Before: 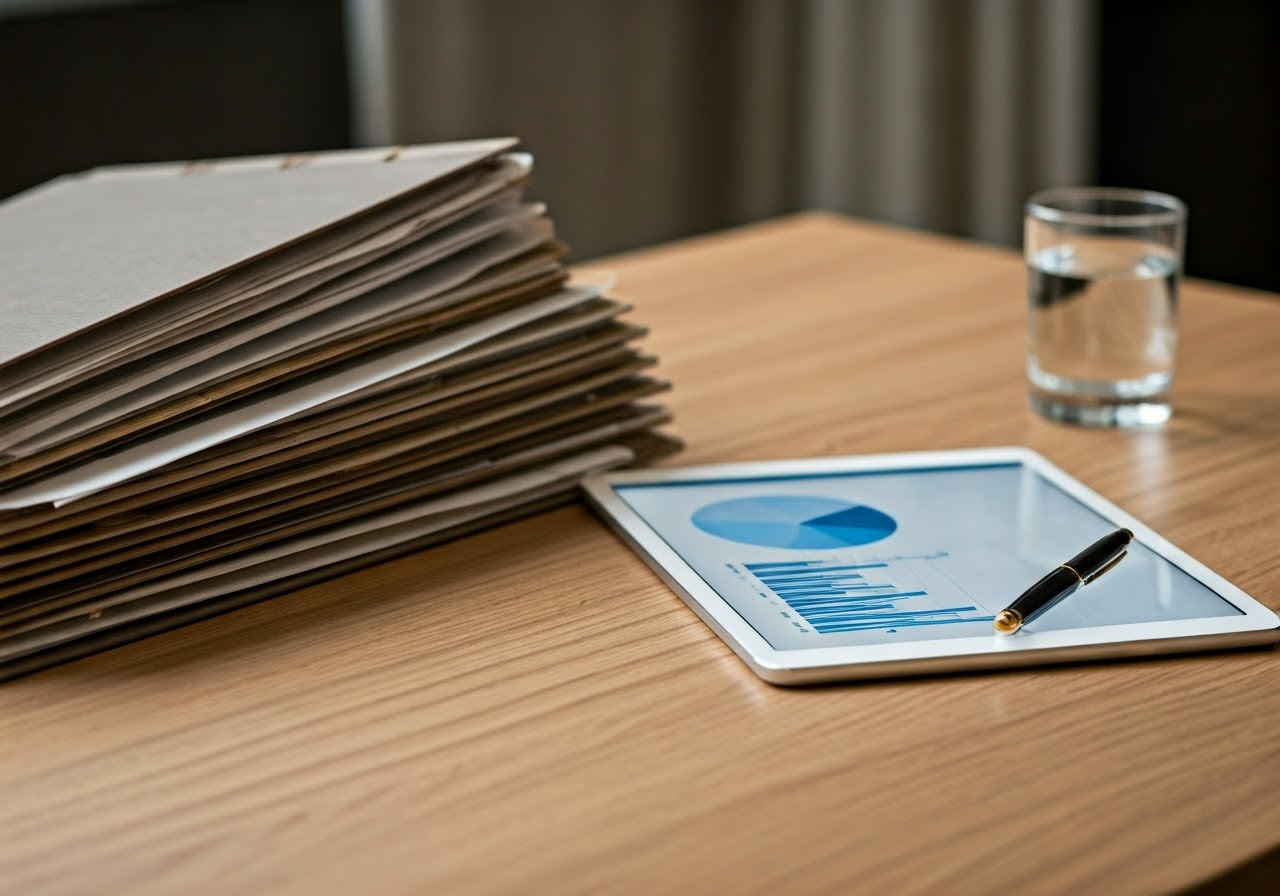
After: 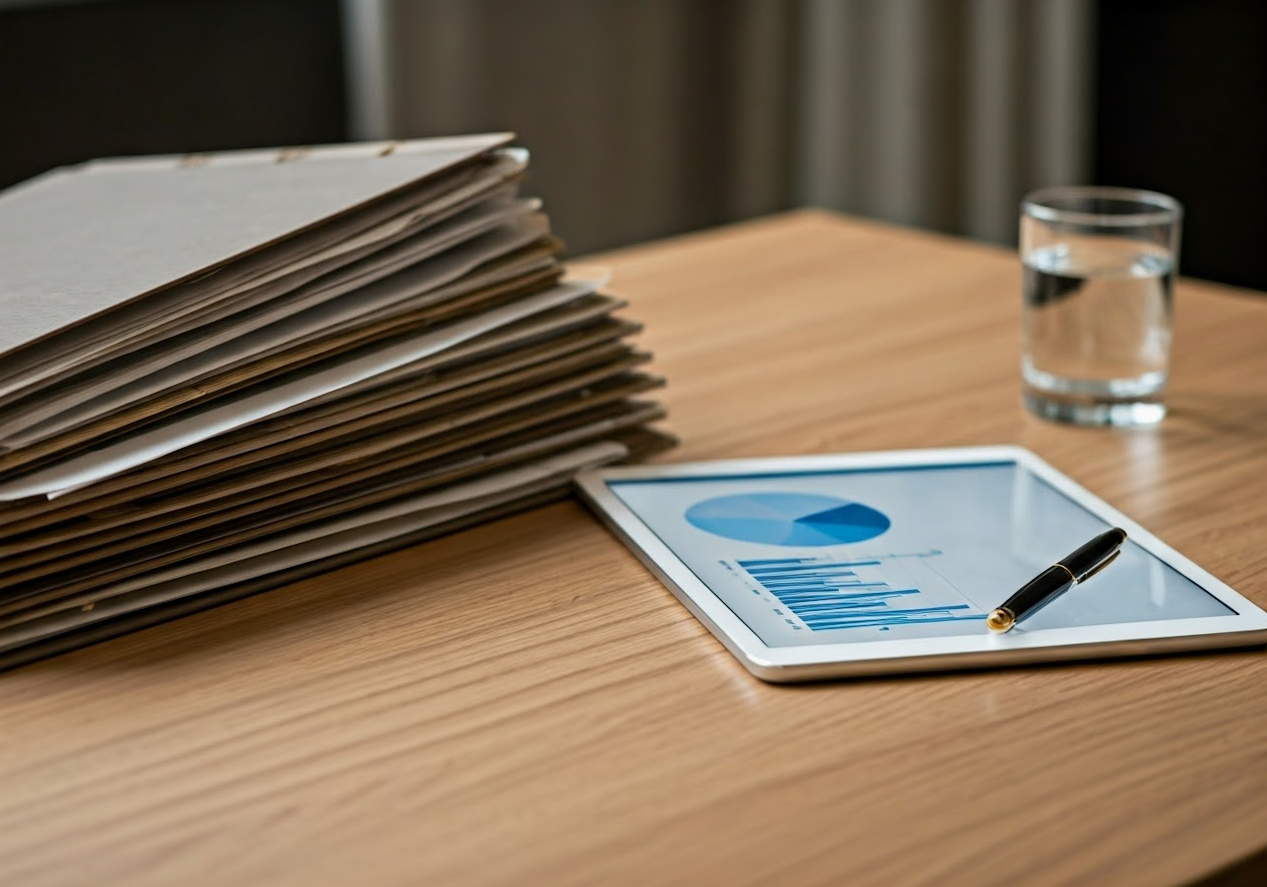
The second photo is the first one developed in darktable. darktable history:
exposure: exposure -0.043 EV, compensate highlight preservation false
crop and rotate: angle -0.393°
